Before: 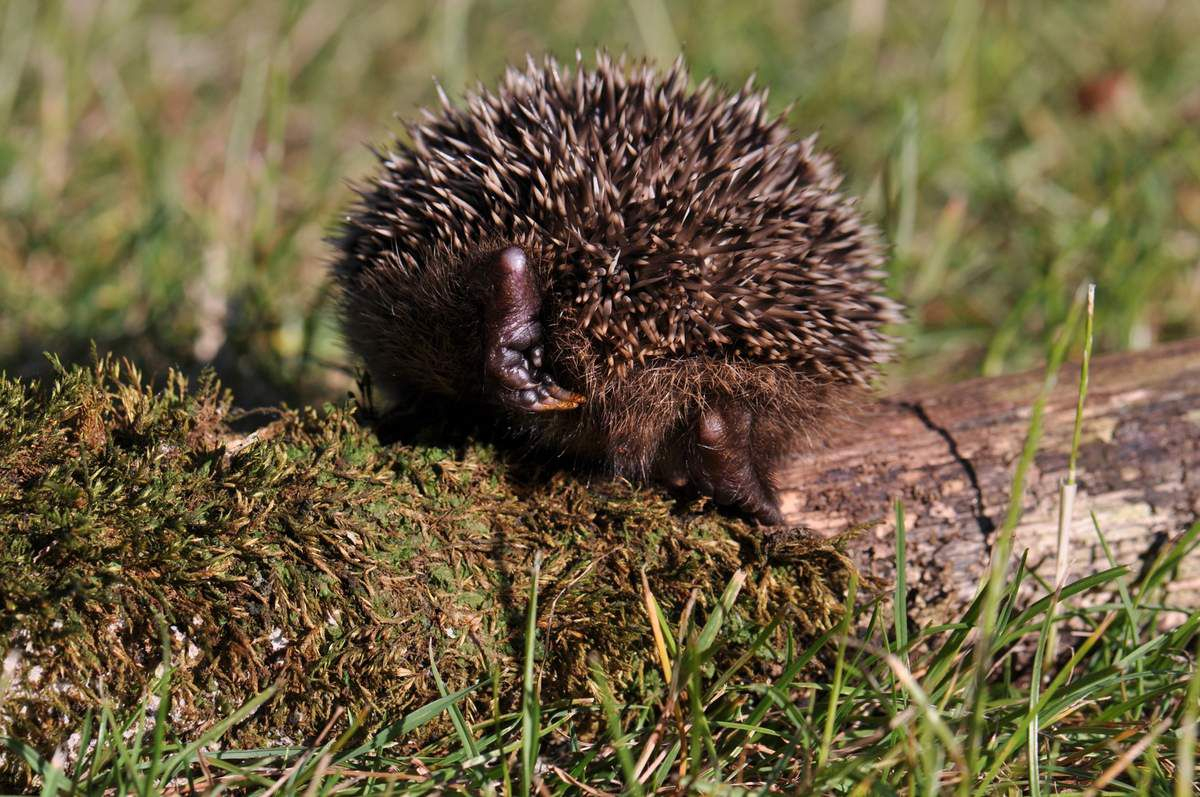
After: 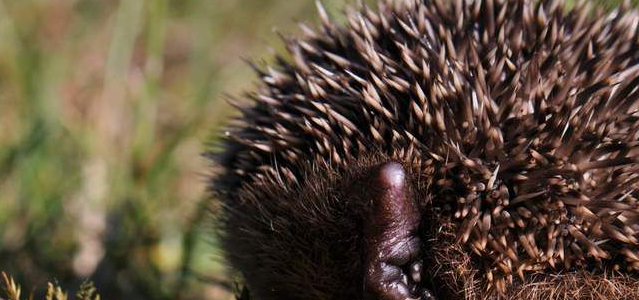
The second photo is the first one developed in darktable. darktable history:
crop: left 10.146%, top 10.696%, right 36.523%, bottom 51.591%
